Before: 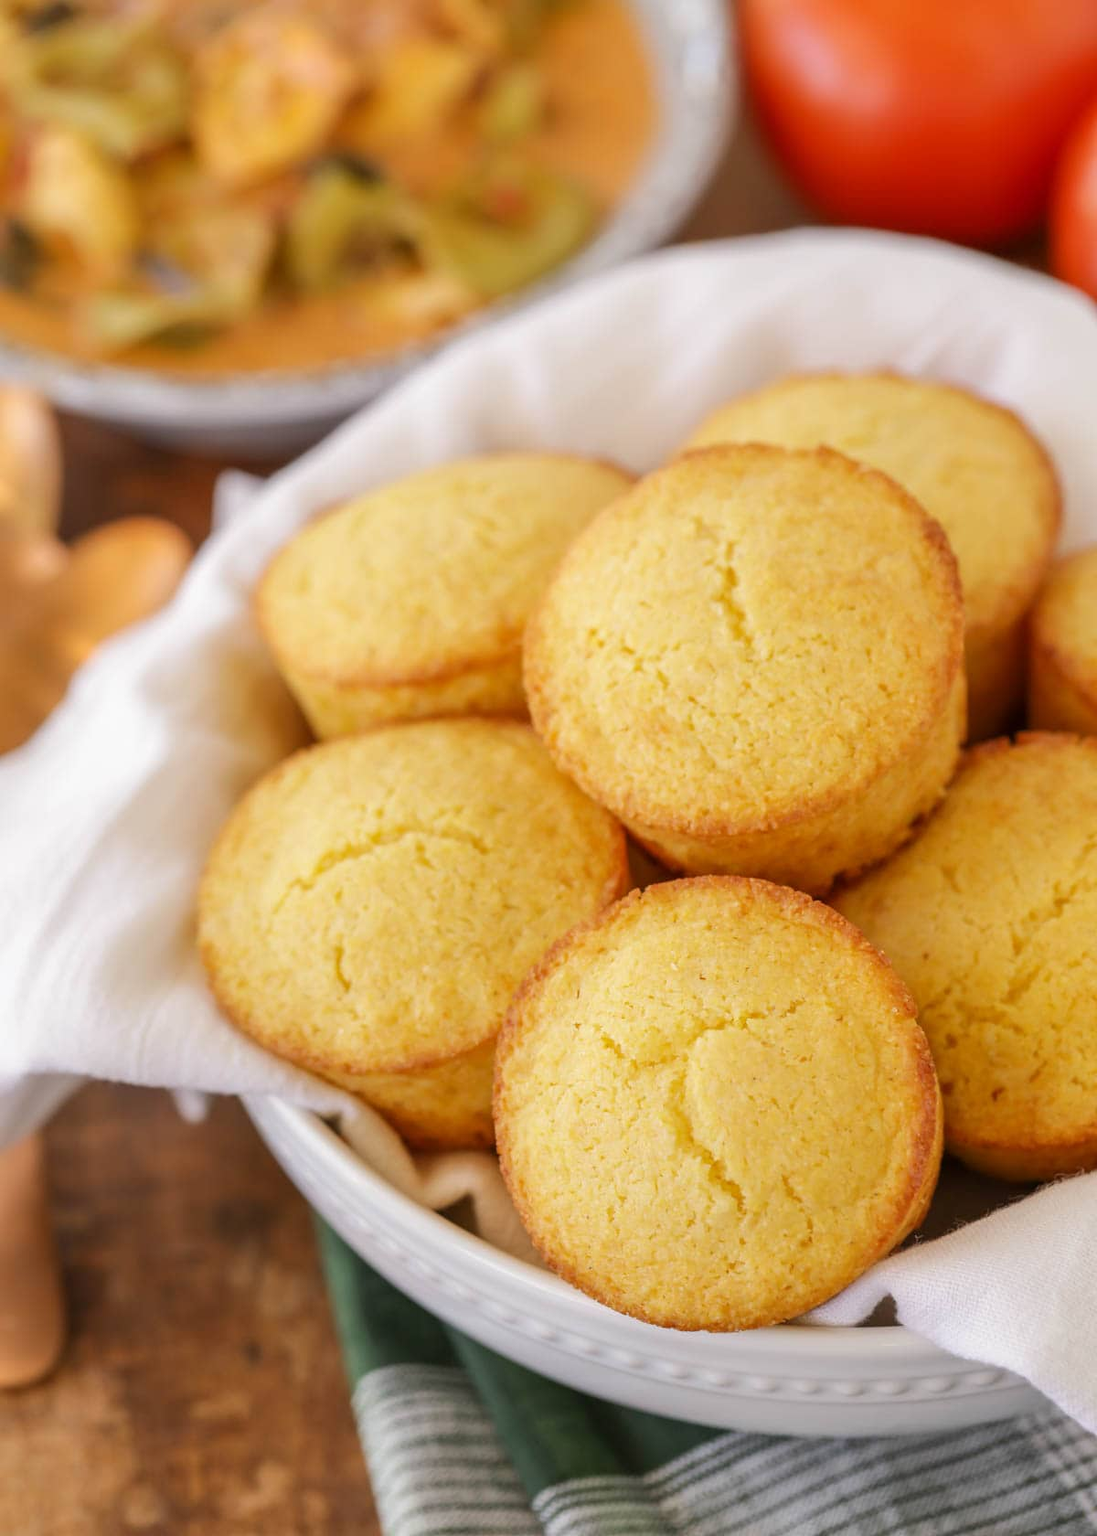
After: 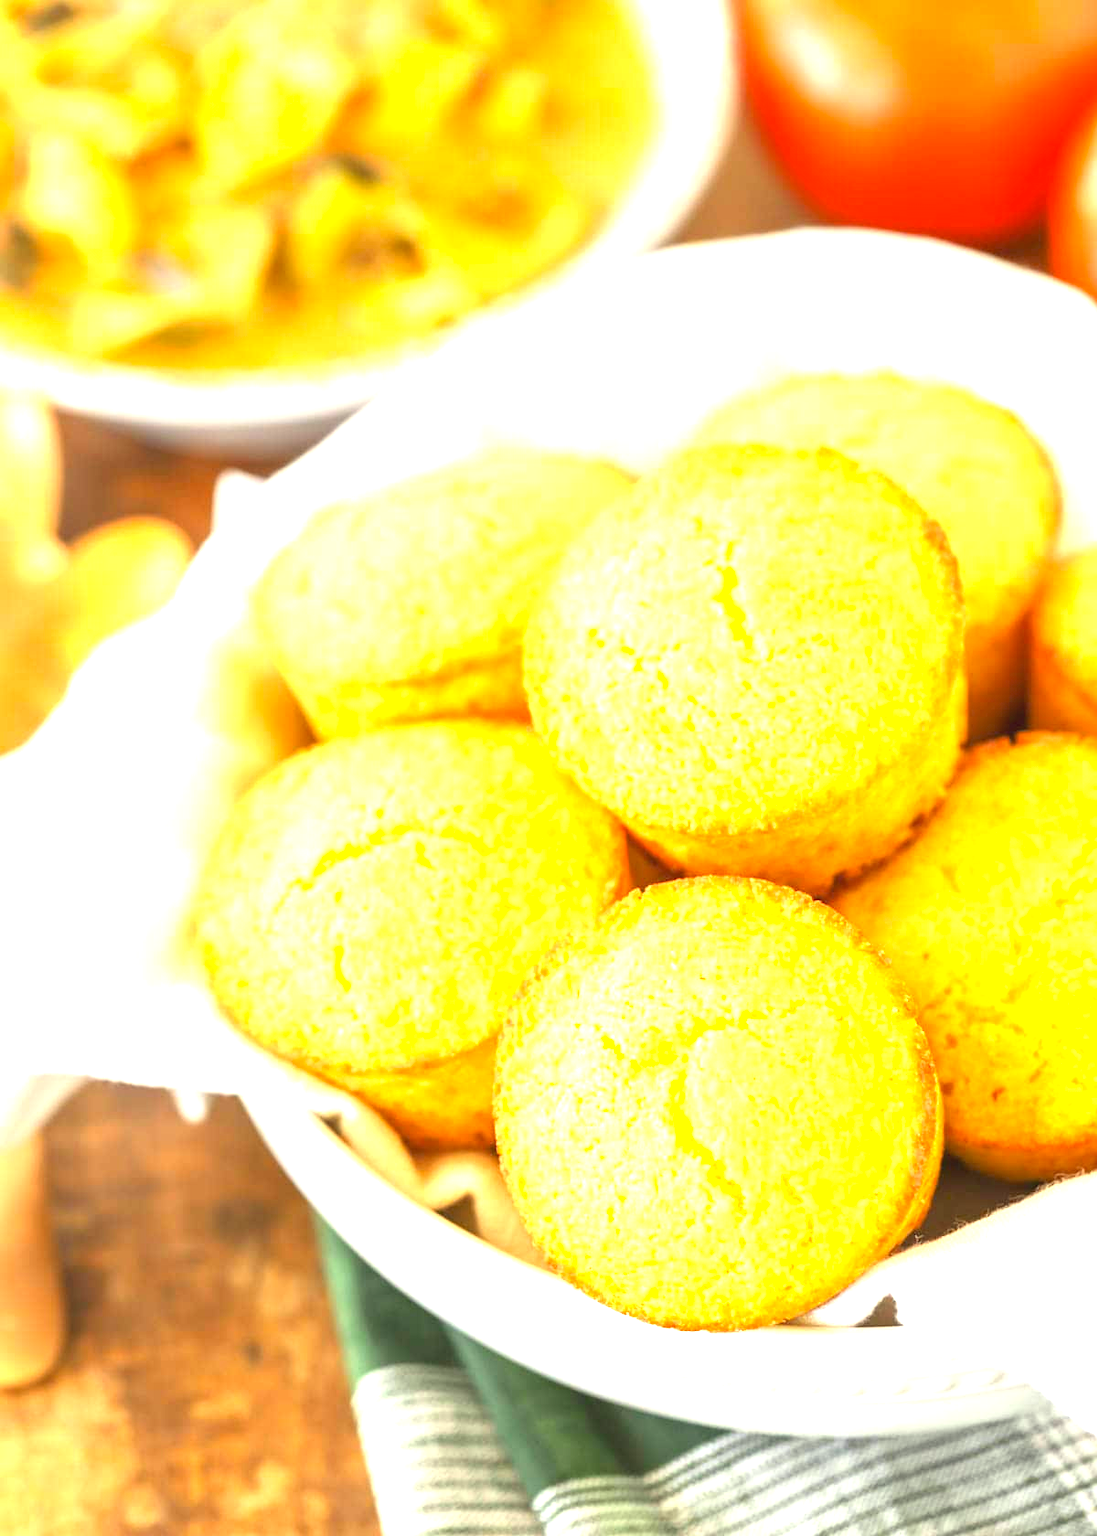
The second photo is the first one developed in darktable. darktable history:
color correction: highlights a* -5.8, highlights b* 11.02
contrast brightness saturation: contrast -0.116
exposure: black level correction 0, exposure 2.13 EV, compensate exposure bias true, compensate highlight preservation false
contrast equalizer: octaves 7, y [[0.5 ×6], [0.5 ×6], [0.5, 0.5, 0.501, 0.545, 0.707, 0.863], [0 ×6], [0 ×6]]
